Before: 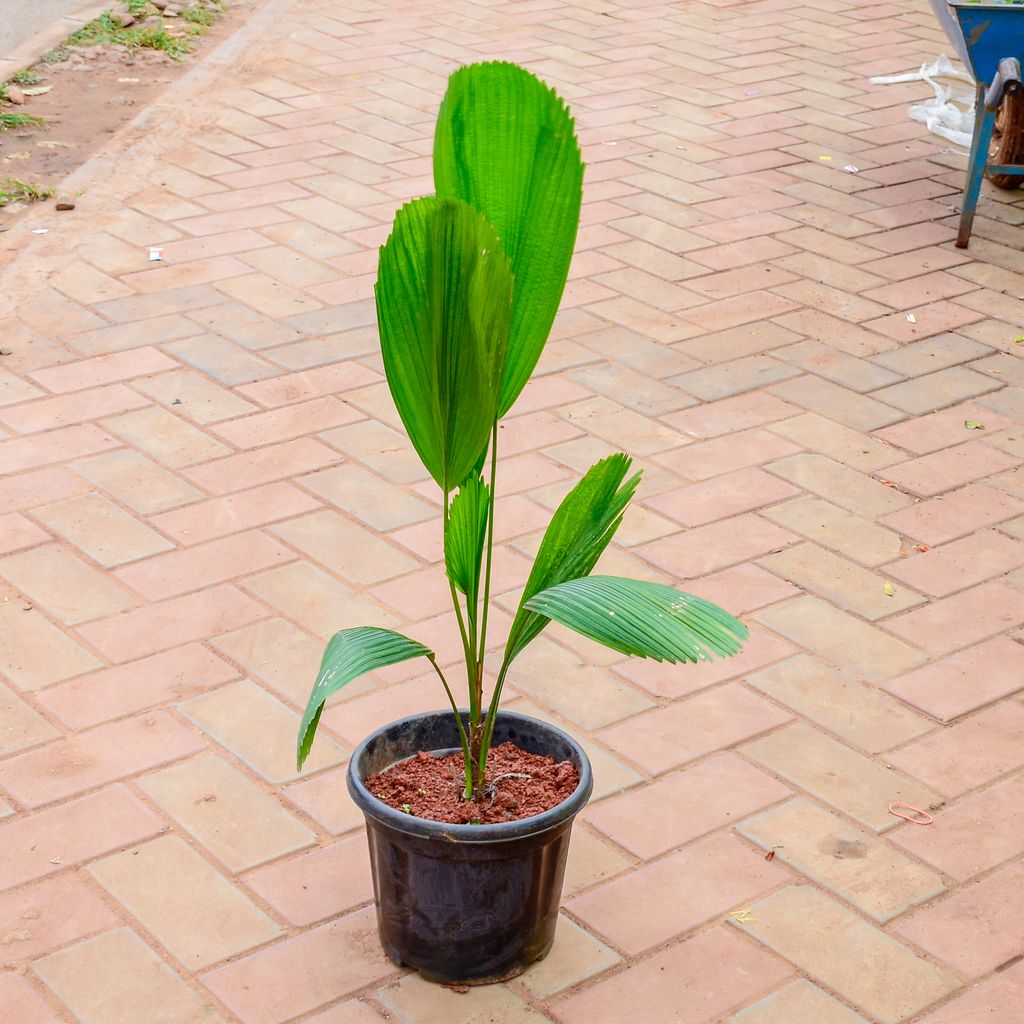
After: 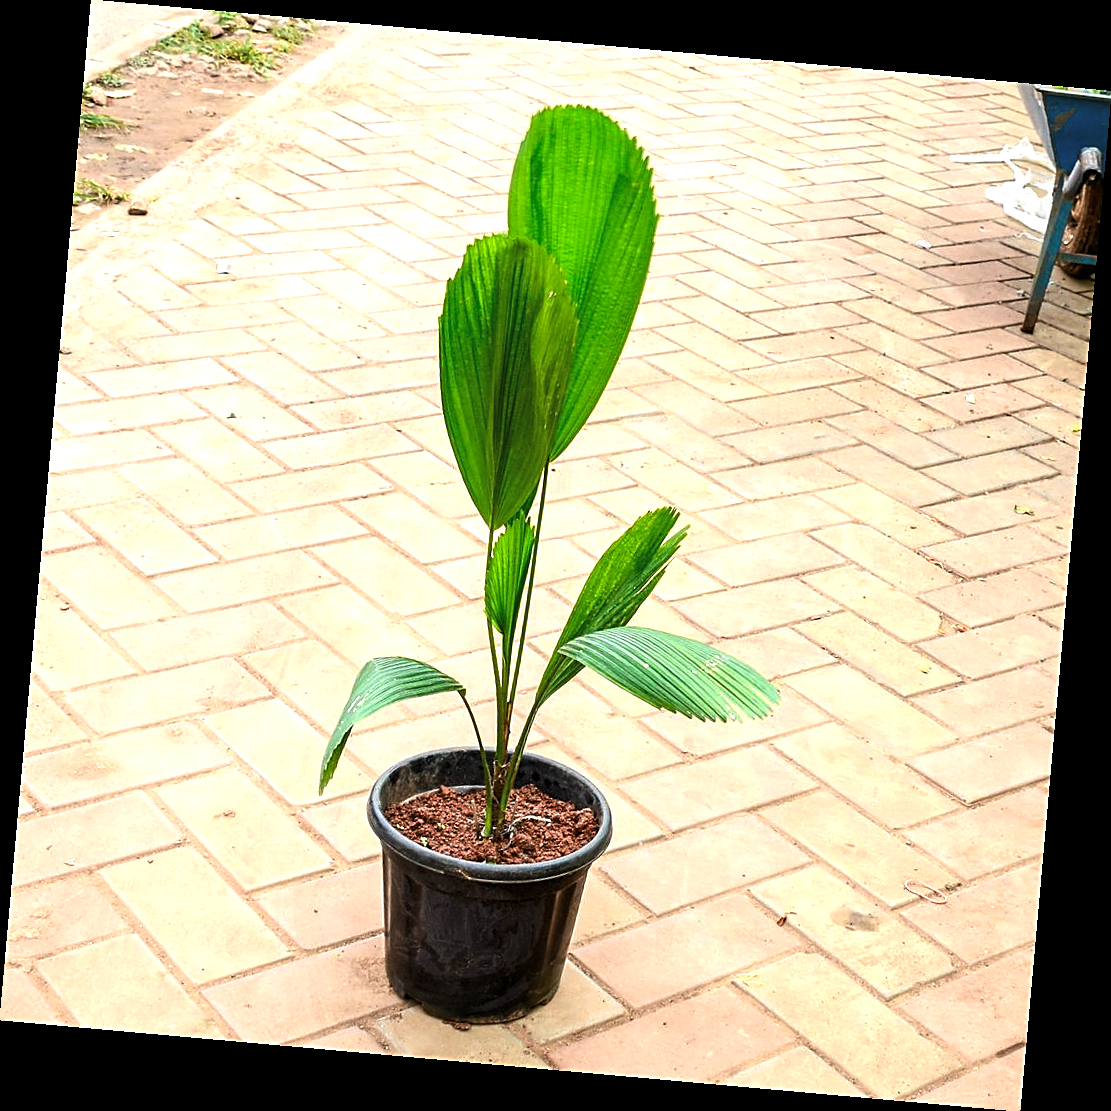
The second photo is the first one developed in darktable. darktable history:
rotate and perspective: rotation 5.12°, automatic cropping off
levels: levels [0.044, 0.475, 0.791]
sharpen: on, module defaults
color balance: mode lift, gamma, gain (sRGB), lift [1.04, 1, 1, 0.97], gamma [1.01, 1, 1, 0.97], gain [0.96, 1, 1, 0.97]
